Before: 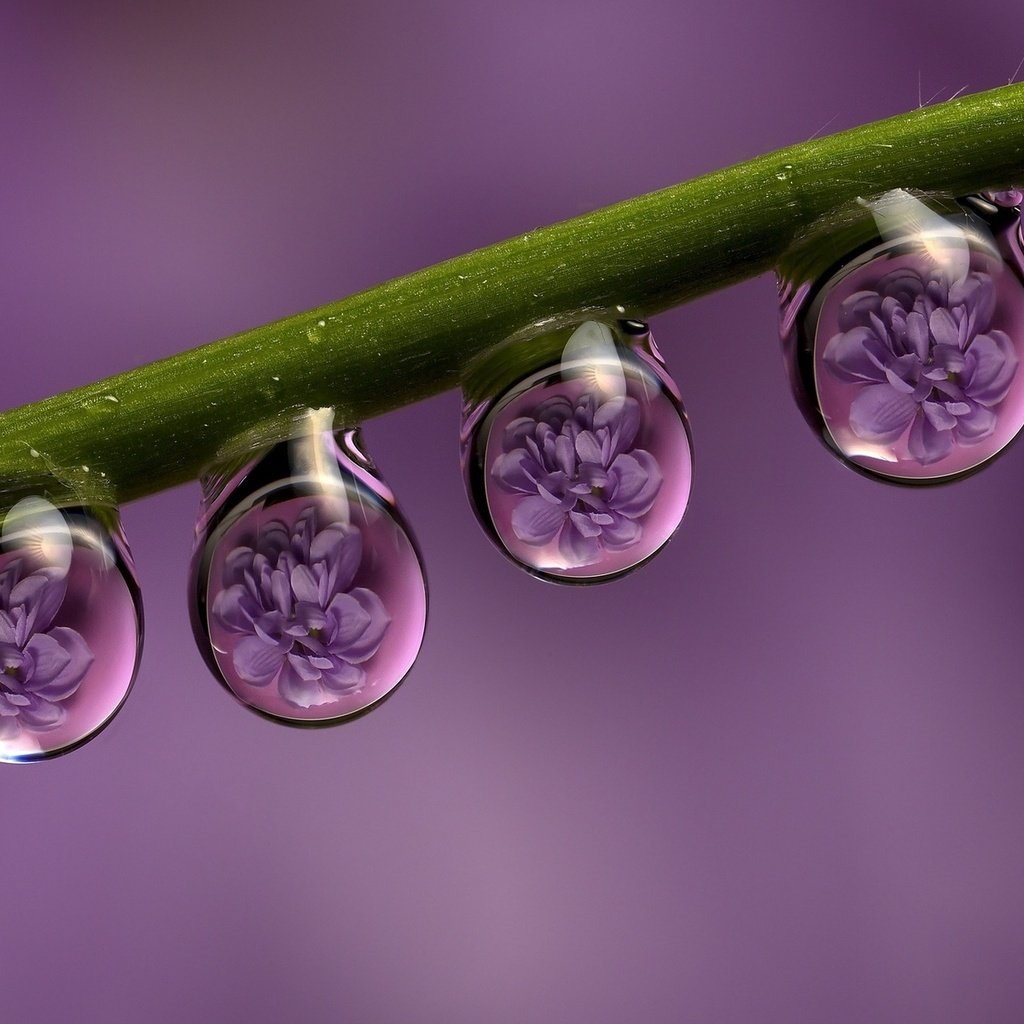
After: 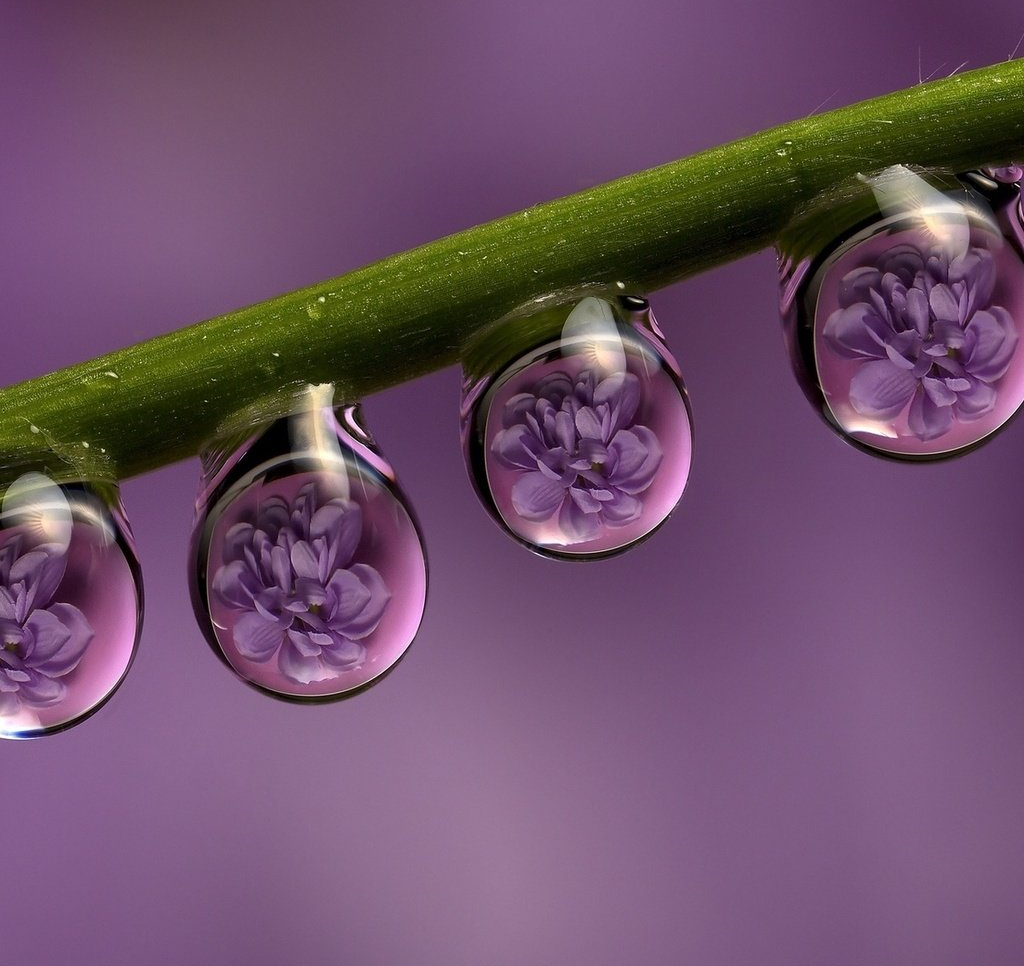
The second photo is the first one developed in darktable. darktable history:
crop and rotate: top 2.39%, bottom 3.2%
